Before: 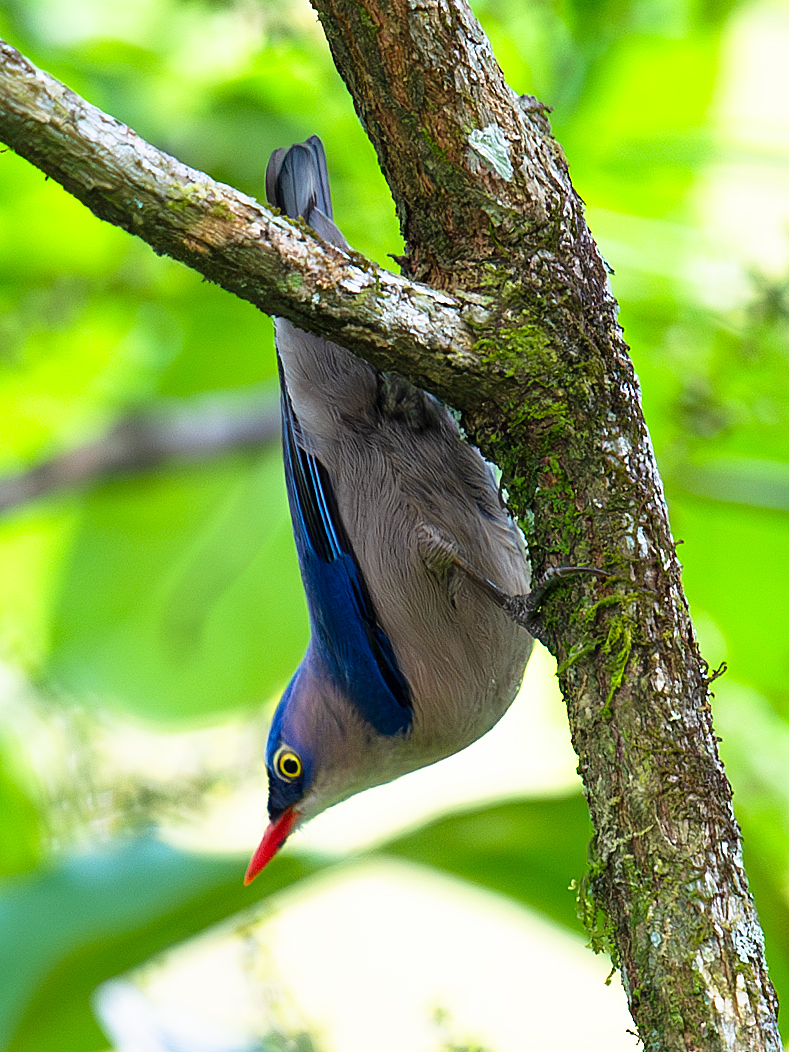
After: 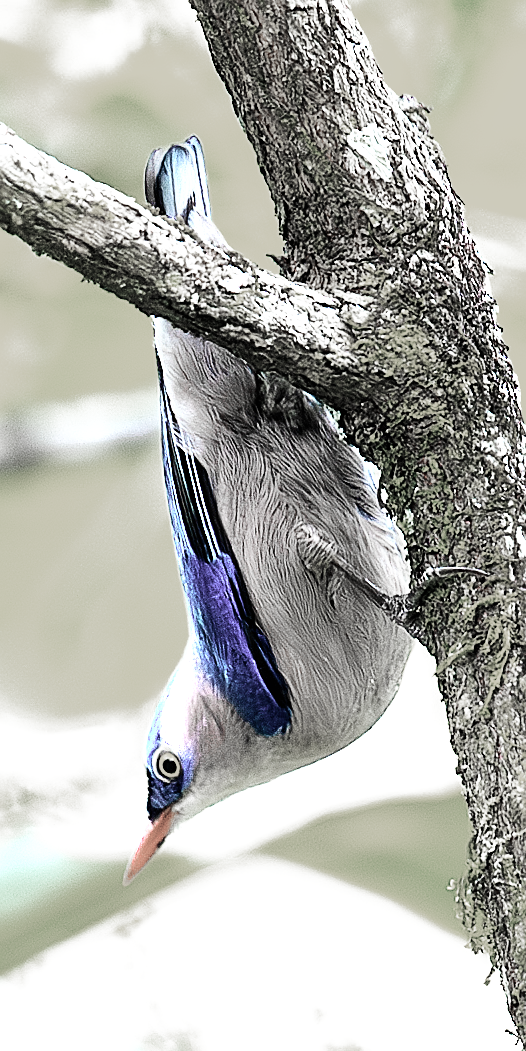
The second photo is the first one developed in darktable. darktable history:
color balance rgb: perceptual saturation grading › global saturation 25.023%
crop and rotate: left 15.556%, right 17.713%
sharpen: on, module defaults
base curve: curves: ch0 [(0, 0) (0.007, 0.004) (0.027, 0.03) (0.046, 0.07) (0.207, 0.54) (0.442, 0.872) (0.673, 0.972) (1, 1)], preserve colors none
exposure: black level correction 0.001, exposure 0.5 EV, compensate exposure bias true, compensate highlight preservation false
color zones: curves: ch0 [(0, 0.613) (0.01, 0.613) (0.245, 0.448) (0.498, 0.529) (0.642, 0.665) (0.879, 0.777) (0.99, 0.613)]; ch1 [(0, 0.272) (0.219, 0.127) (0.724, 0.346)], mix 28.02%
